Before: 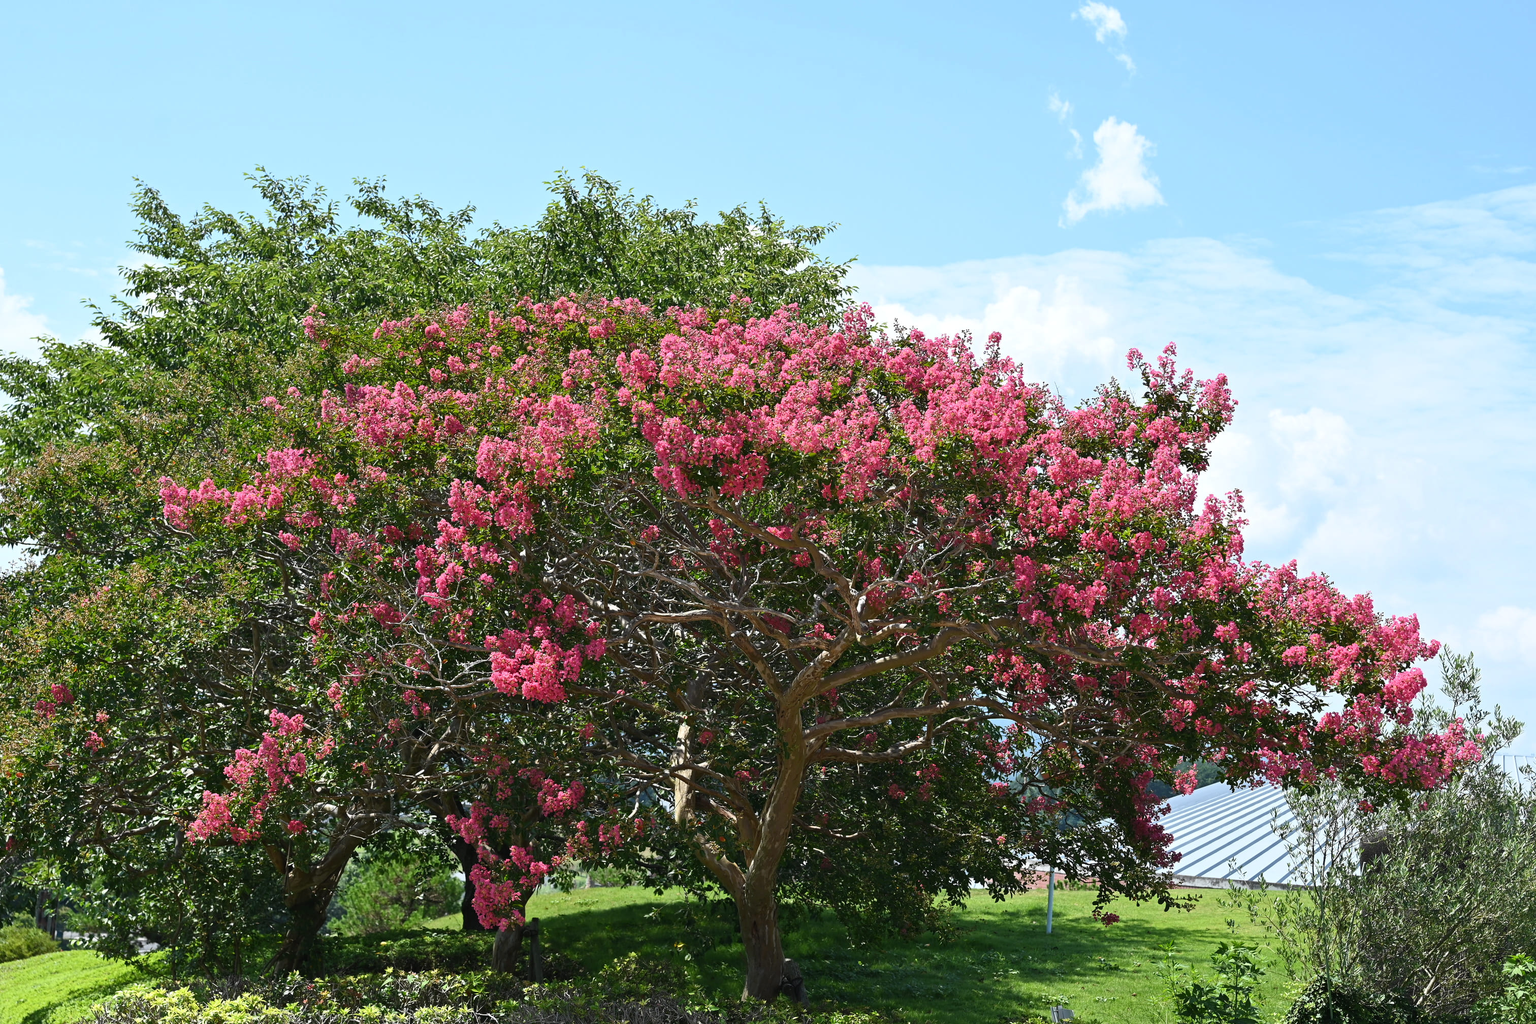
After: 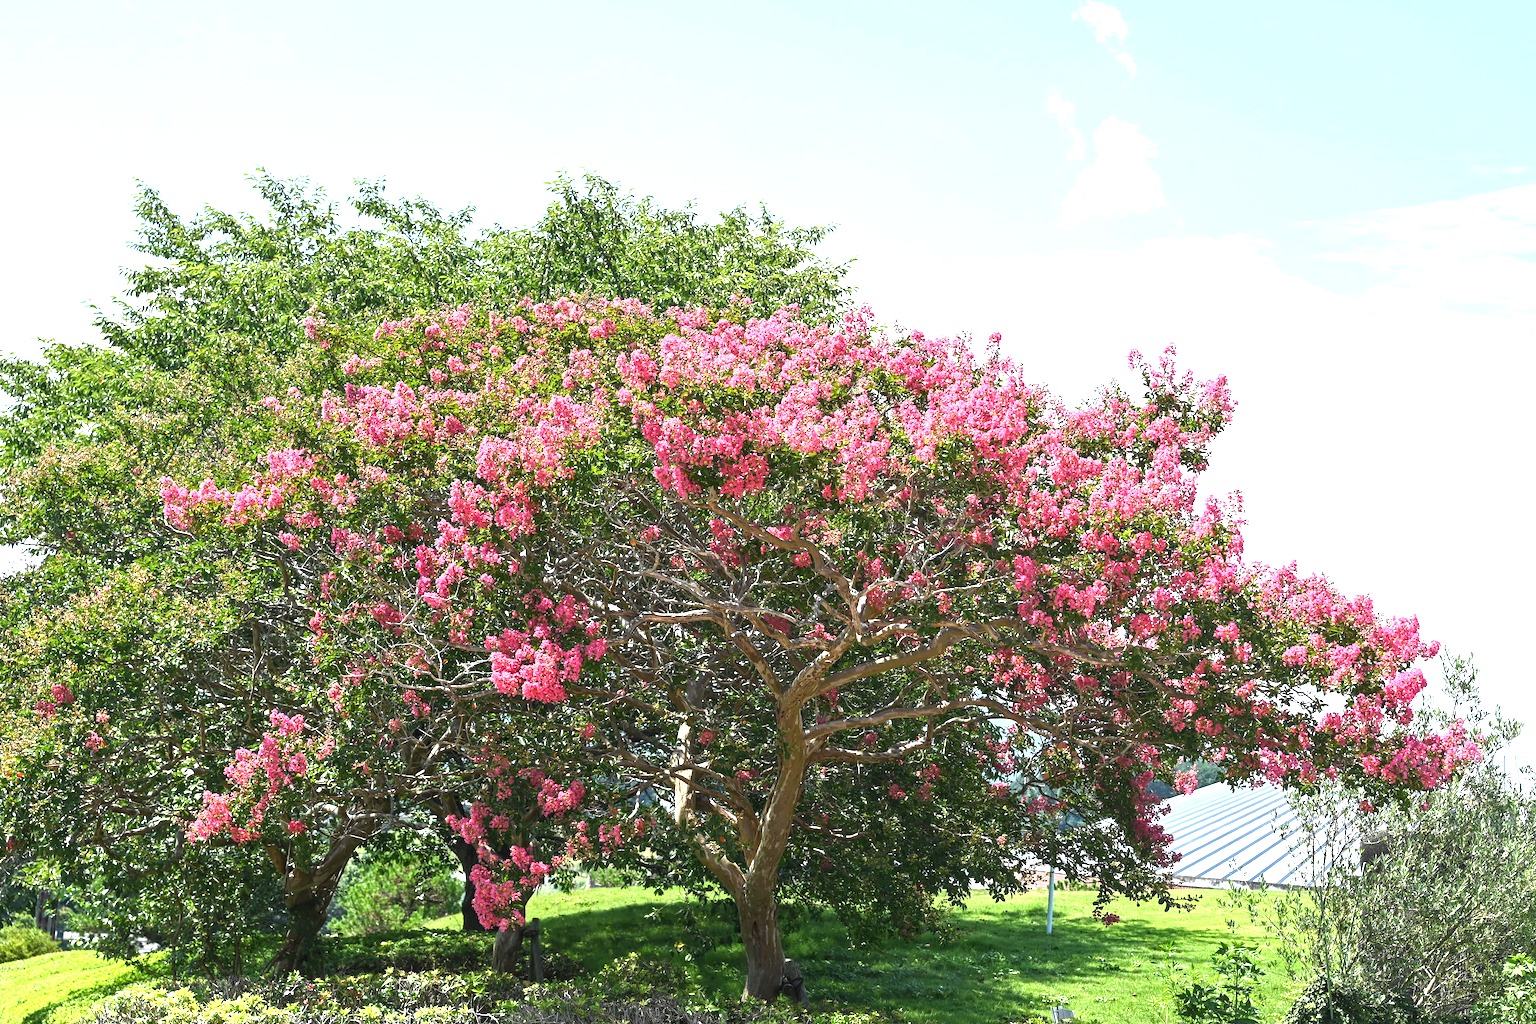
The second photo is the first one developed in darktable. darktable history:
exposure: exposure 1.089 EV, compensate highlight preservation false
local contrast: on, module defaults
